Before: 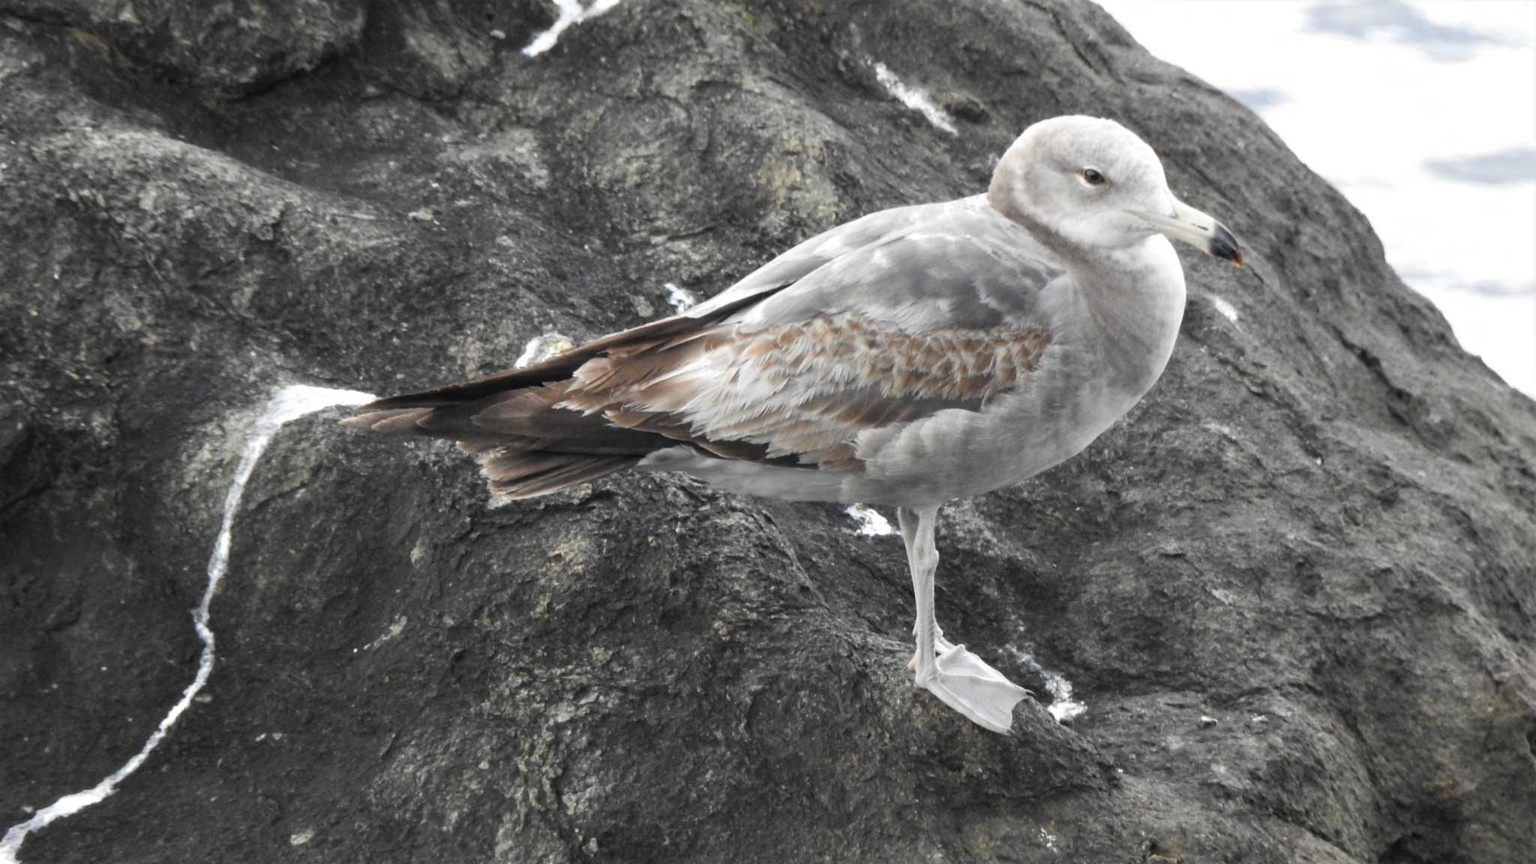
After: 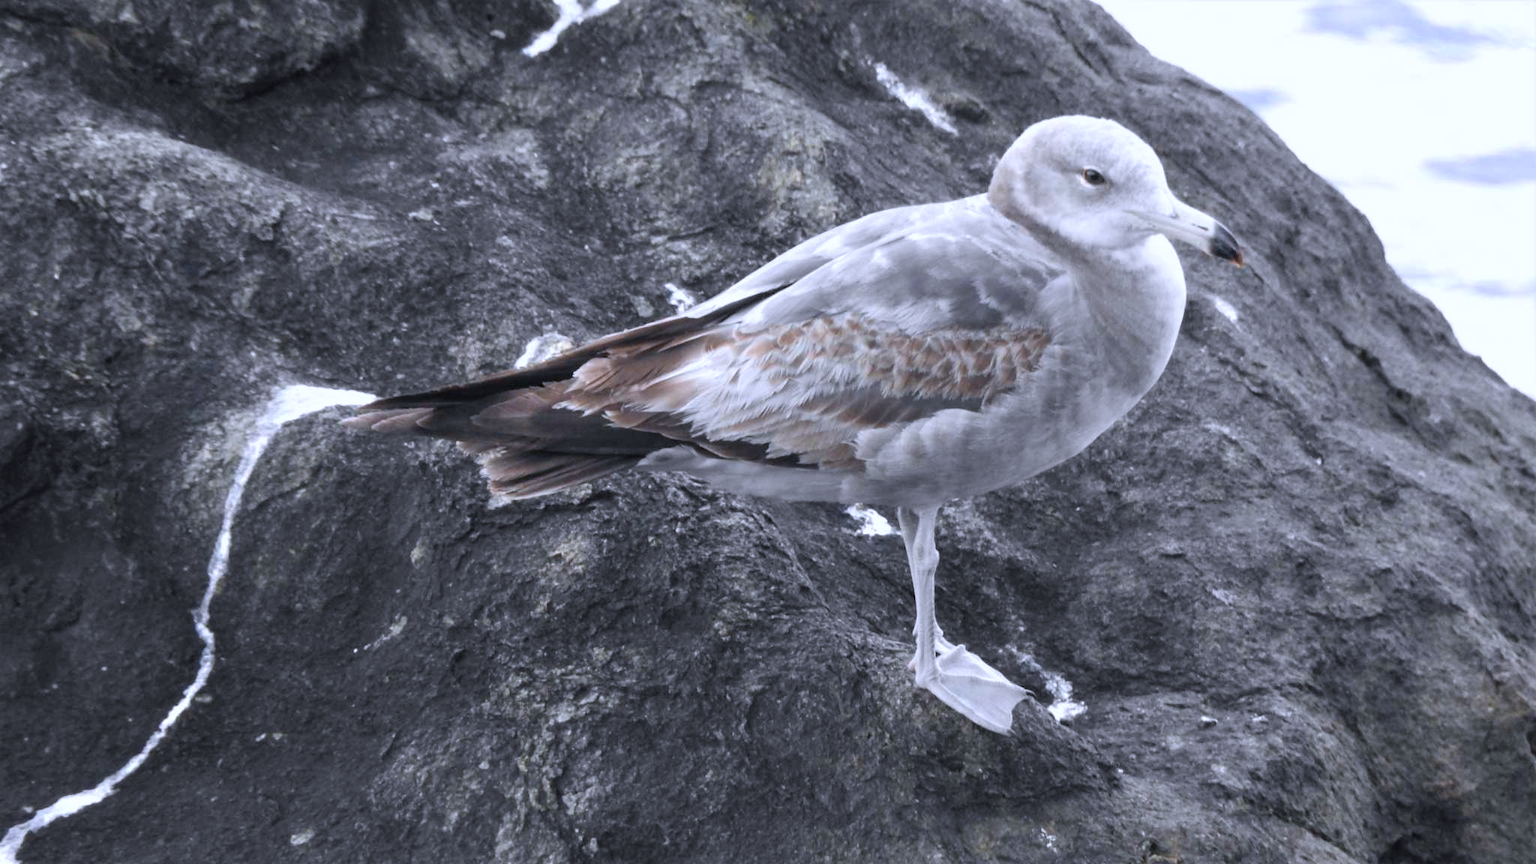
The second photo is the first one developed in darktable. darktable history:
contrast brightness saturation: saturation -0.047
color calibration: illuminant custom, x 0.373, y 0.389, temperature 4224.08 K
